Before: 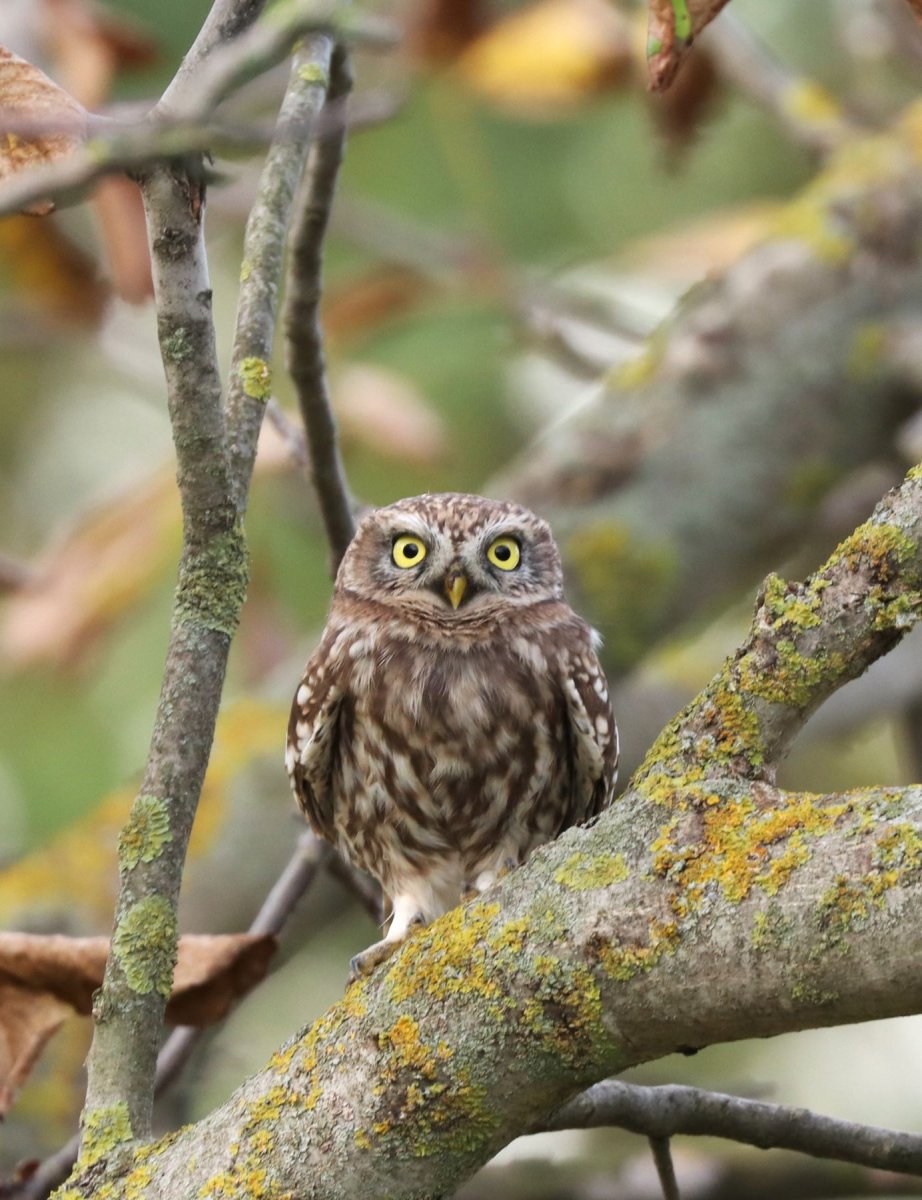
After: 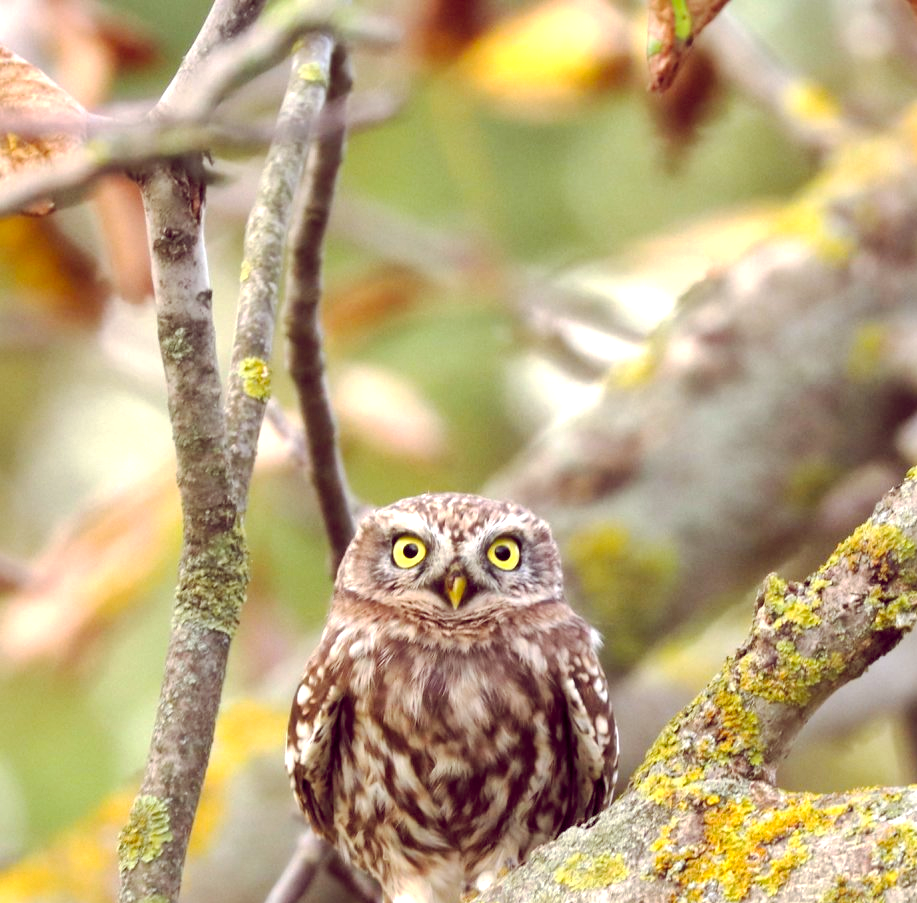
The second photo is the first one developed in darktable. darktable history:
crop: bottom 24.723%
color balance rgb: power › chroma 0.679%, power › hue 60°, global offset › chroma 0.283%, global offset › hue 317.95°, white fulcrum 0.986 EV, perceptual saturation grading › global saturation 17.369%, global vibrance 14.518%
local contrast: mode bilateral grid, contrast 20, coarseness 50, detail 132%, midtone range 0.2
base curve: curves: ch0 [(0, 0) (0.262, 0.32) (0.722, 0.705) (1, 1)], preserve colors none
tone equalizer: -8 EV -0.769 EV, -7 EV -0.704 EV, -6 EV -0.591 EV, -5 EV -0.388 EV, -3 EV 0.384 EV, -2 EV 0.6 EV, -1 EV 0.68 EV, +0 EV 0.769 EV
